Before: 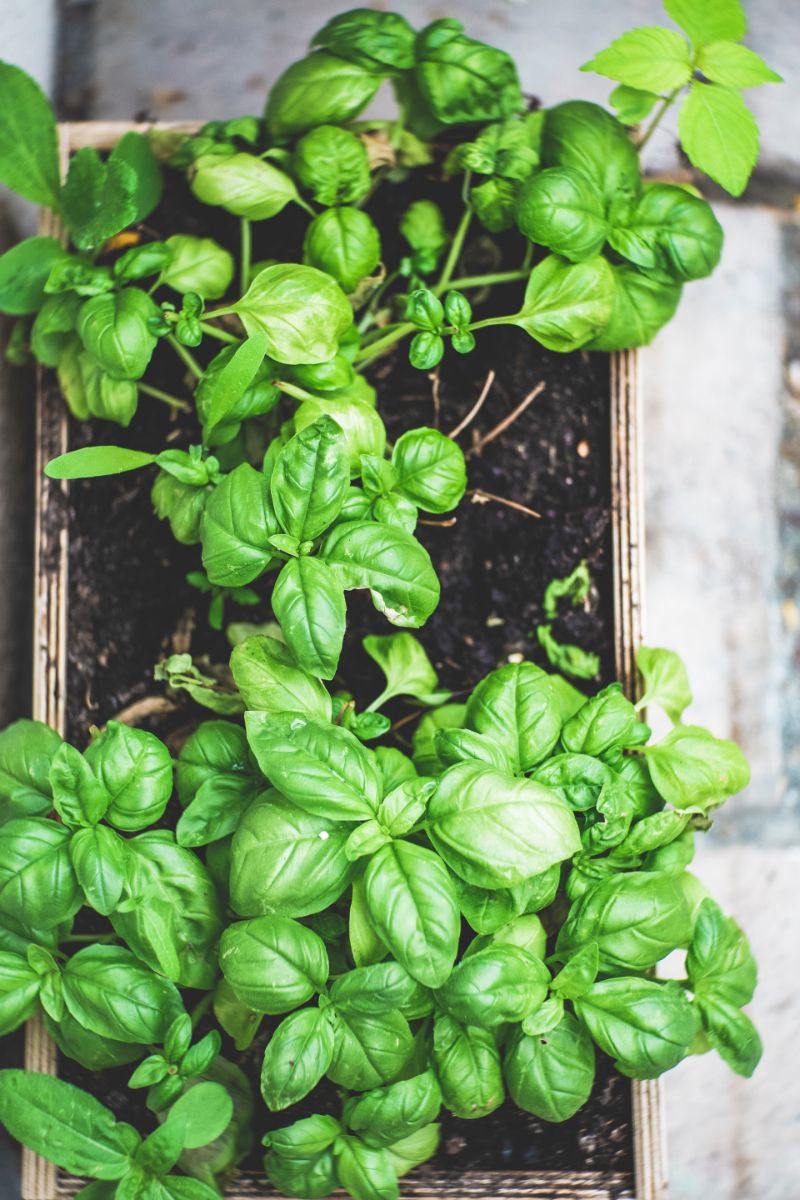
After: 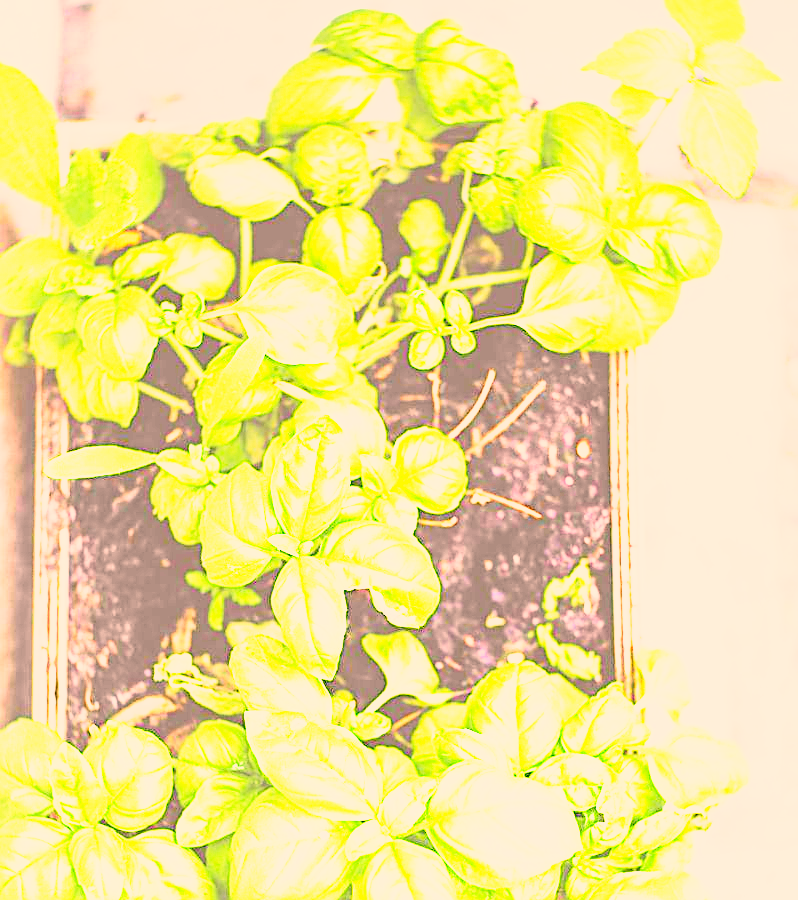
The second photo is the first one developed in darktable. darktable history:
color correction: highlights a* 21.16, highlights b* 19.61
color balance rgb: perceptual saturation grading › global saturation 10%
crop: bottom 24.967%
tone curve: curves: ch0 [(0, 0.003) (0.044, 0.025) (0.12, 0.089) (0.197, 0.168) (0.281, 0.273) (0.468, 0.548) (0.583, 0.691) (0.701, 0.815) (0.86, 0.922) (1, 0.982)]; ch1 [(0, 0) (0.232, 0.214) (0.404, 0.376) (0.461, 0.425) (0.493, 0.481) (0.501, 0.5) (0.517, 0.524) (0.55, 0.585) (0.598, 0.651) (0.671, 0.735) (0.796, 0.85) (1, 1)]; ch2 [(0, 0) (0.249, 0.216) (0.357, 0.317) (0.448, 0.432) (0.478, 0.492) (0.498, 0.499) (0.517, 0.527) (0.537, 0.564) (0.569, 0.617) (0.61, 0.659) (0.706, 0.75) (0.808, 0.809) (0.991, 0.968)], color space Lab, independent channels, preserve colors none
sharpen: on, module defaults
exposure: exposure 2.003 EV, compensate highlight preservation false
base curve: curves: ch0 [(0, 0) (0.012, 0.01) (0.073, 0.168) (0.31, 0.711) (0.645, 0.957) (1, 1)], preserve colors none
